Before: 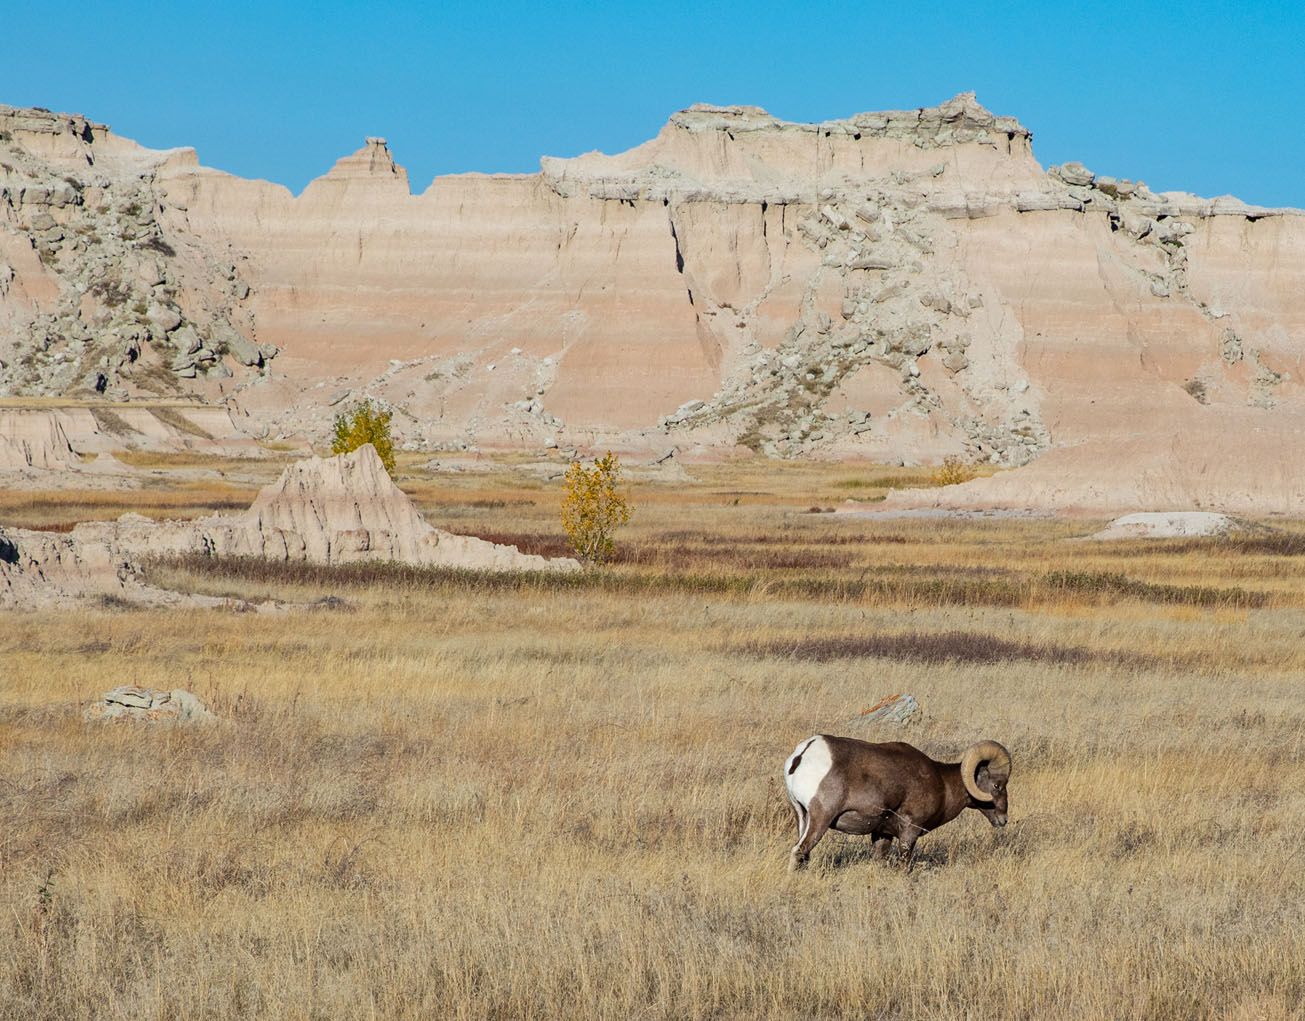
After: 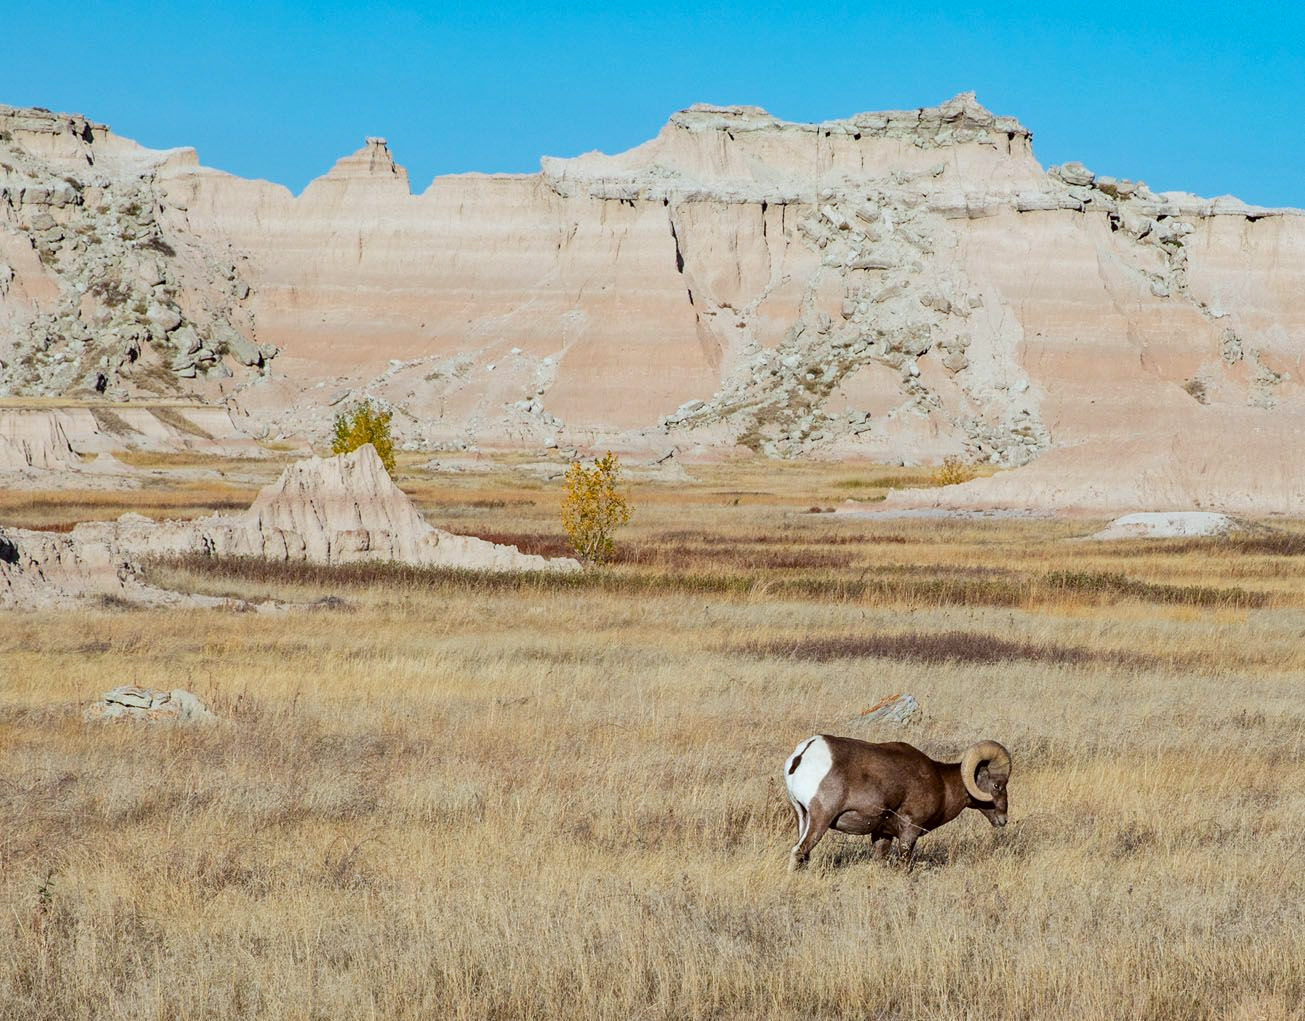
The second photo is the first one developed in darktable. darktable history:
base curve: curves: ch0 [(0, 0) (0.472, 0.508) (1, 1)], preserve colors none
levels: gray 59.36%, levels [0.018, 0.493, 1]
contrast brightness saturation: contrast 0.026, brightness -0.031
color correction: highlights a* -3.26, highlights b* -6.53, shadows a* 3.16, shadows b* 5.77
